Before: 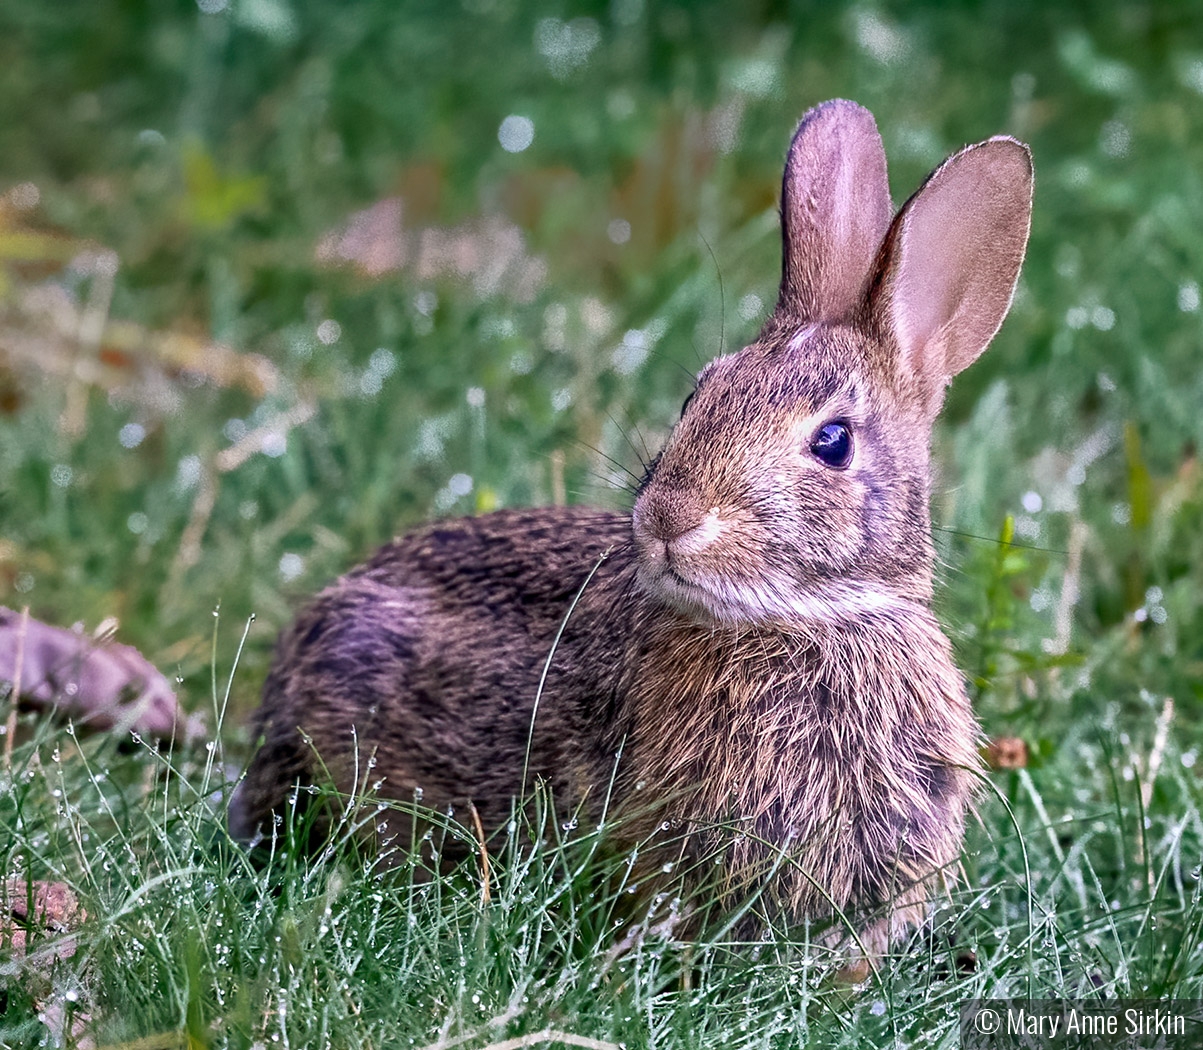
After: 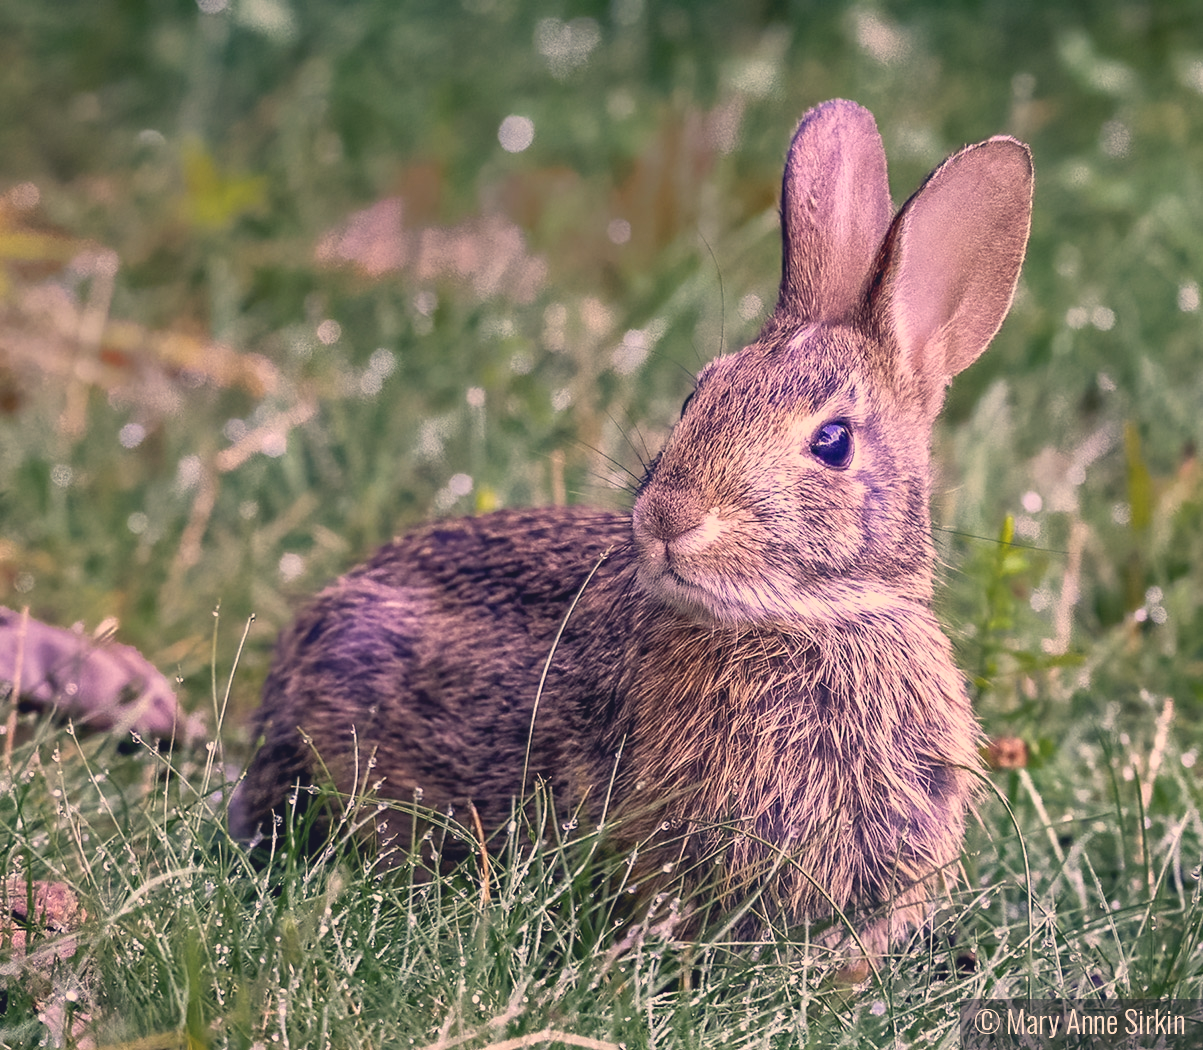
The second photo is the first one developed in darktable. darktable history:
exposure: exposure 0.2 EV, compensate highlight preservation false
lowpass: radius 0.1, contrast 0.85, saturation 1.1, unbound 0
color correction: highlights a* 19.59, highlights b* 27.49, shadows a* 3.46, shadows b* -17.28, saturation 0.73
